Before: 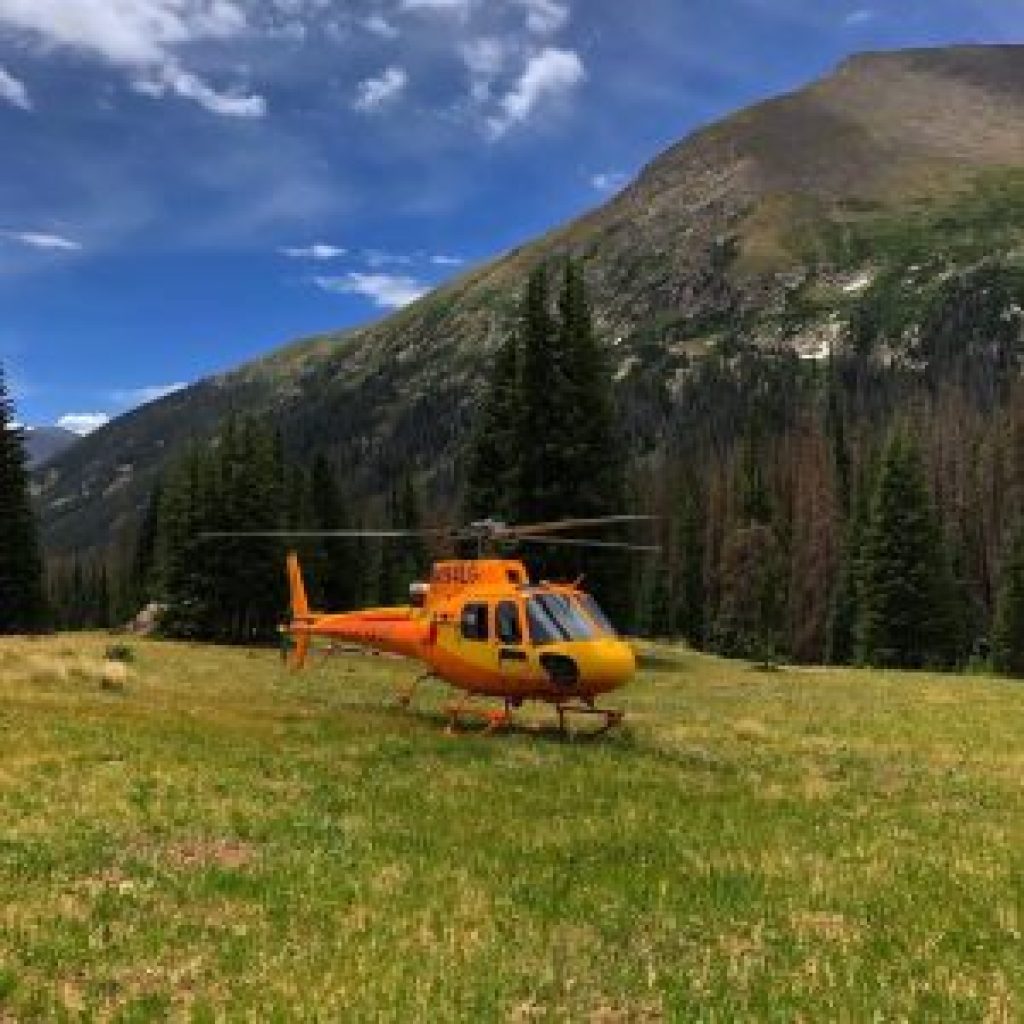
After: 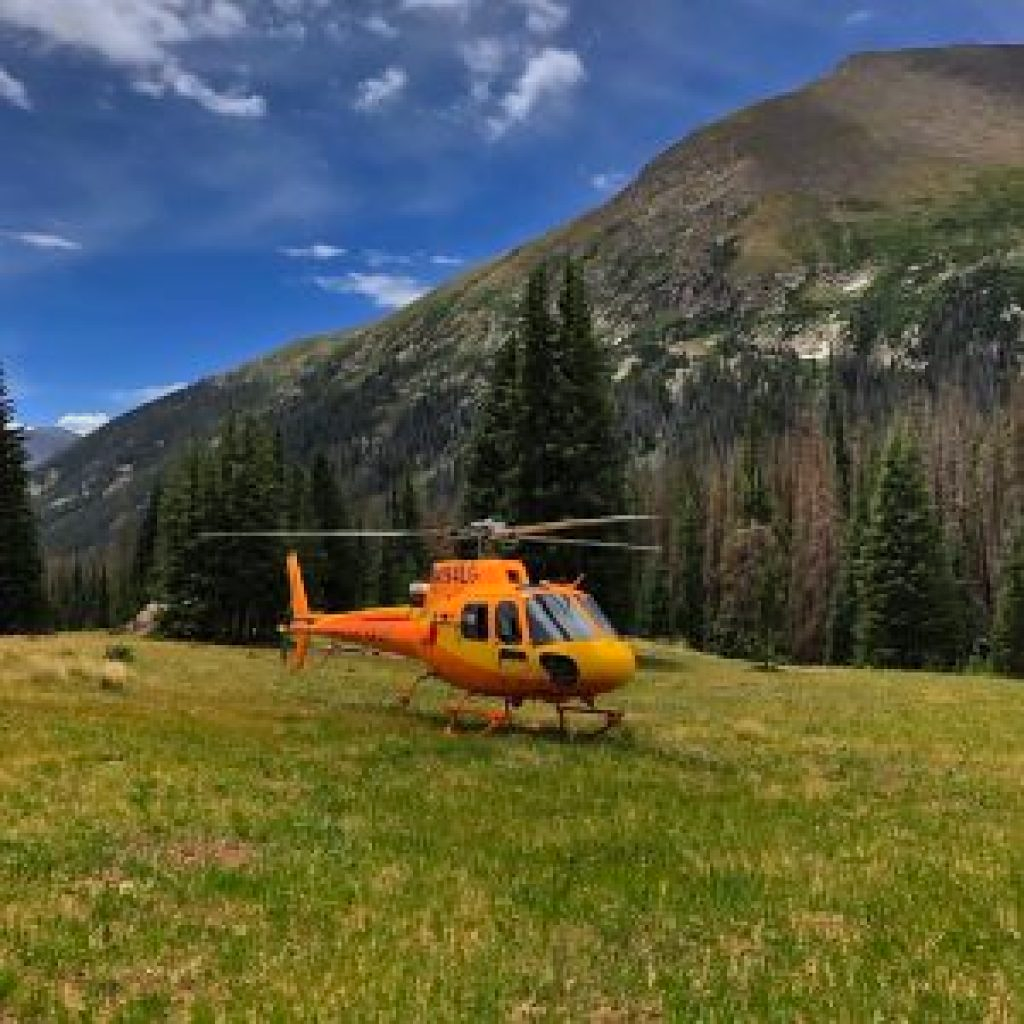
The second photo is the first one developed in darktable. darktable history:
sharpen: amount 0.2
shadows and highlights: shadows 80.73, white point adjustment -9.07, highlights -61.46, soften with gaussian
